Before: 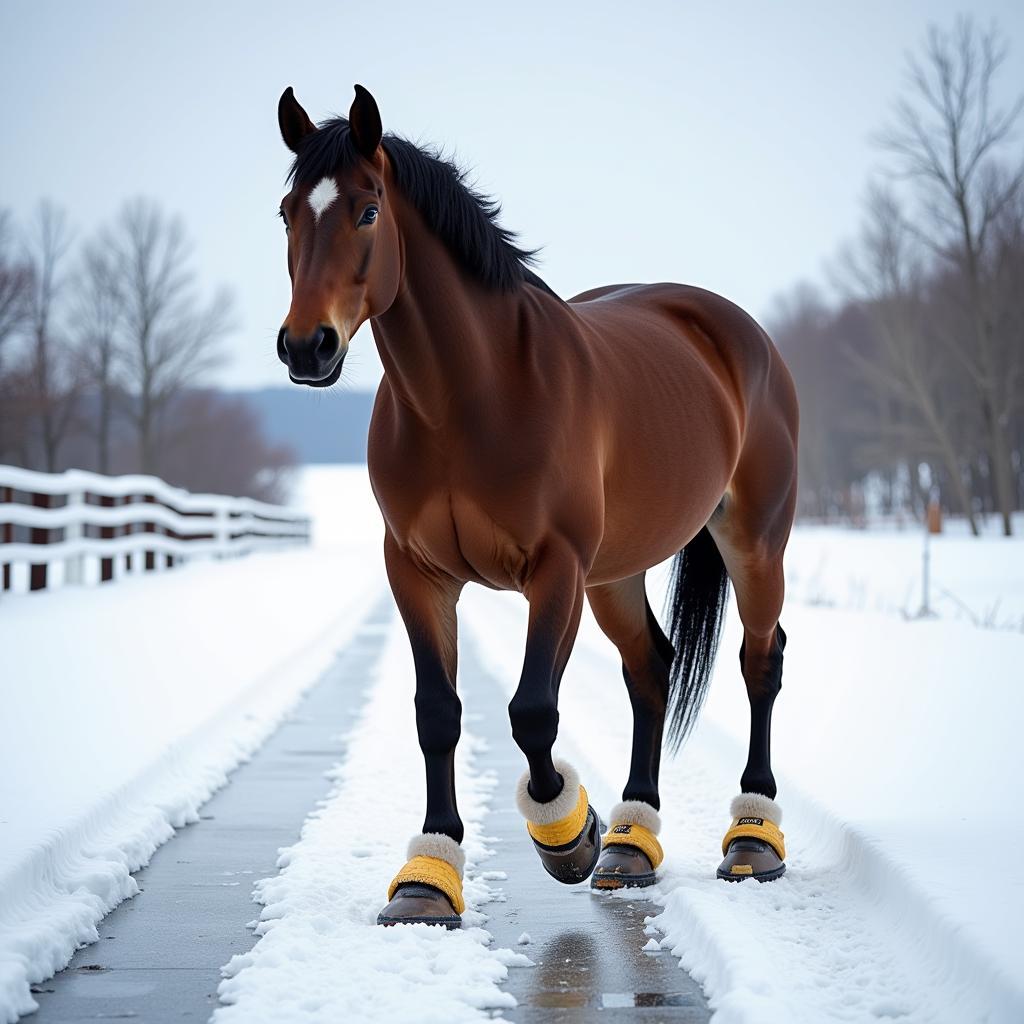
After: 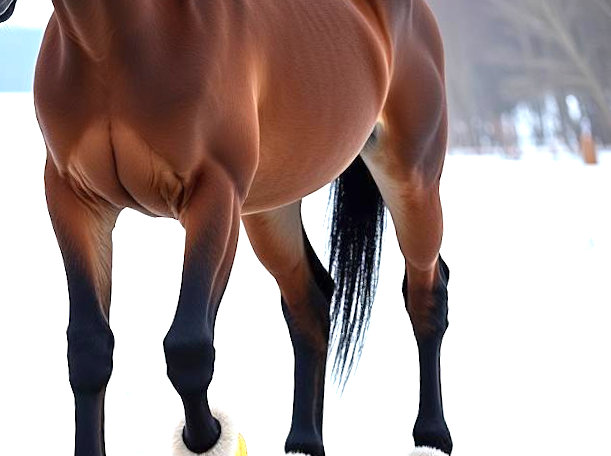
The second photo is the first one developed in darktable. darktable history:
rotate and perspective: rotation 0.72°, lens shift (vertical) -0.352, lens shift (horizontal) -0.051, crop left 0.152, crop right 0.859, crop top 0.019, crop bottom 0.964
exposure: black level correction 0, exposure 1.1 EV, compensate highlight preservation false
crop and rotate: left 27.938%, top 27.046%, bottom 27.046%
